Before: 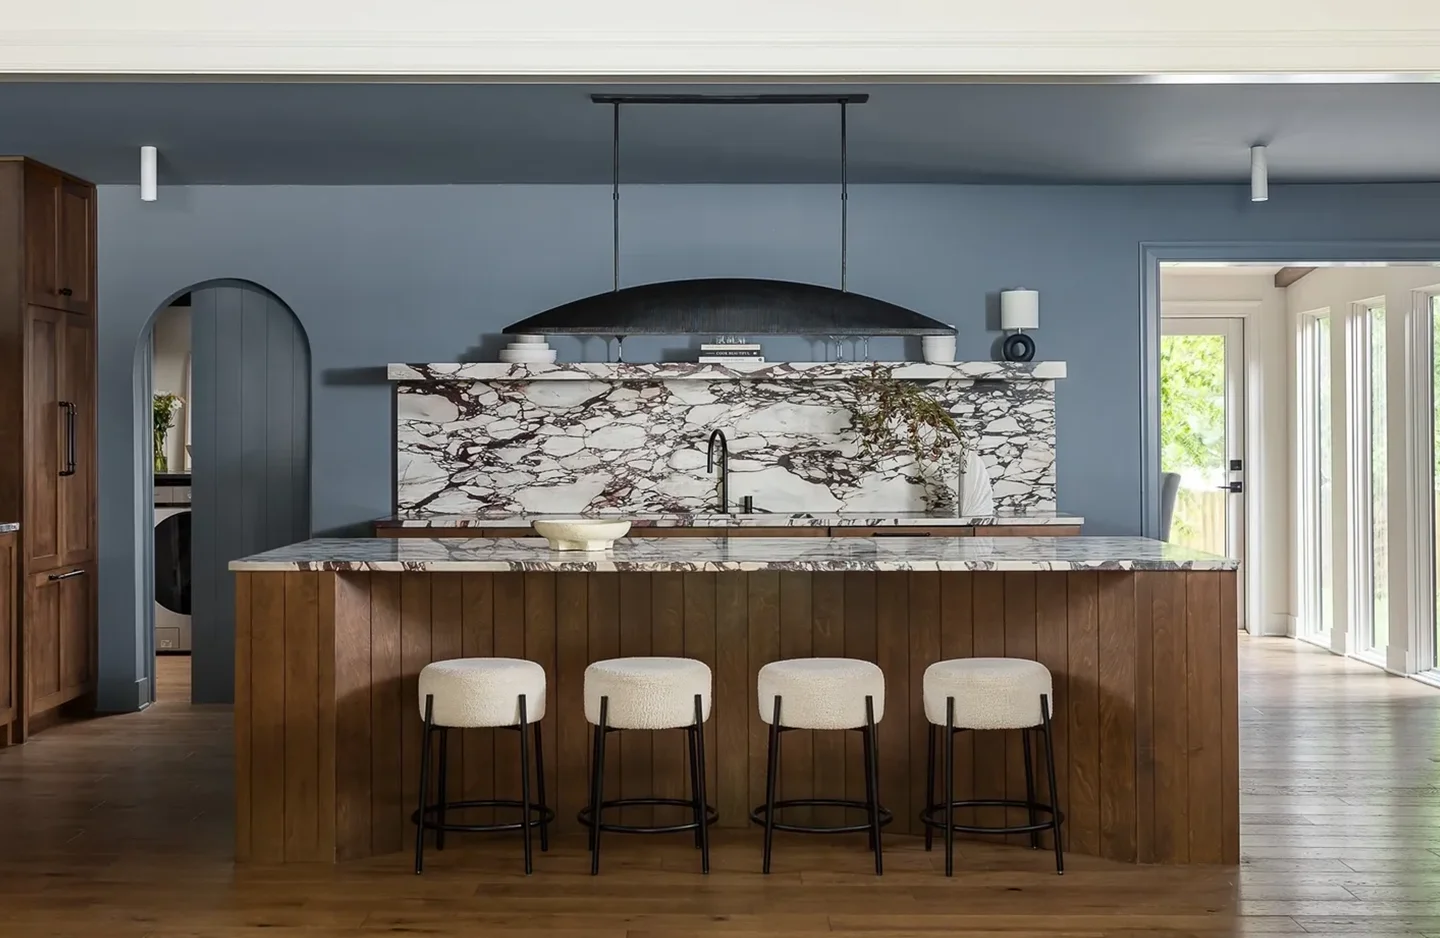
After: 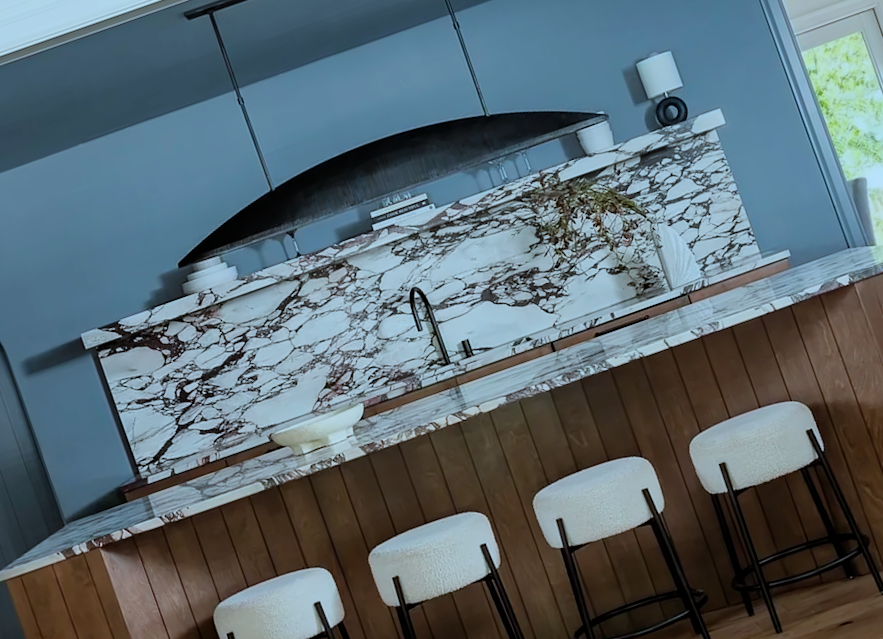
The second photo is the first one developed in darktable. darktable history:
crop and rotate: angle 19.29°, left 6.871%, right 4.117%, bottom 1.132%
contrast brightness saturation: contrast 0.043, saturation 0.074
color correction: highlights a* -10.68, highlights b* -19.75
filmic rgb: middle gray luminance 18.26%, black relative exposure -8.9 EV, white relative exposure 3.73 EV, threshold 2.97 EV, target black luminance 0%, hardness 4.8, latitude 67.89%, contrast 0.946, highlights saturation mix 20.65%, shadows ↔ highlights balance 21.28%, enable highlight reconstruction true
